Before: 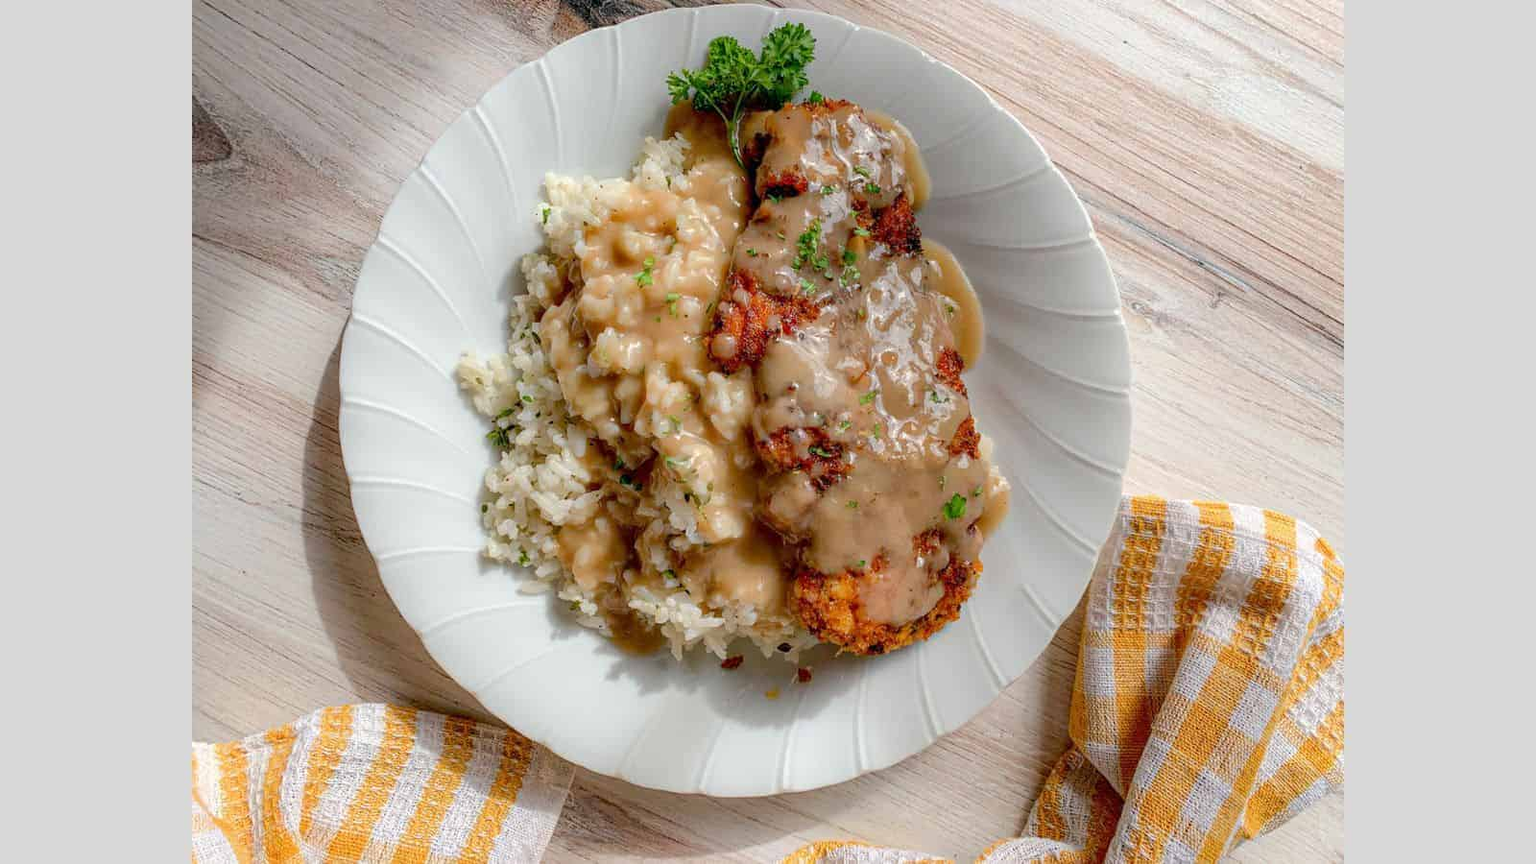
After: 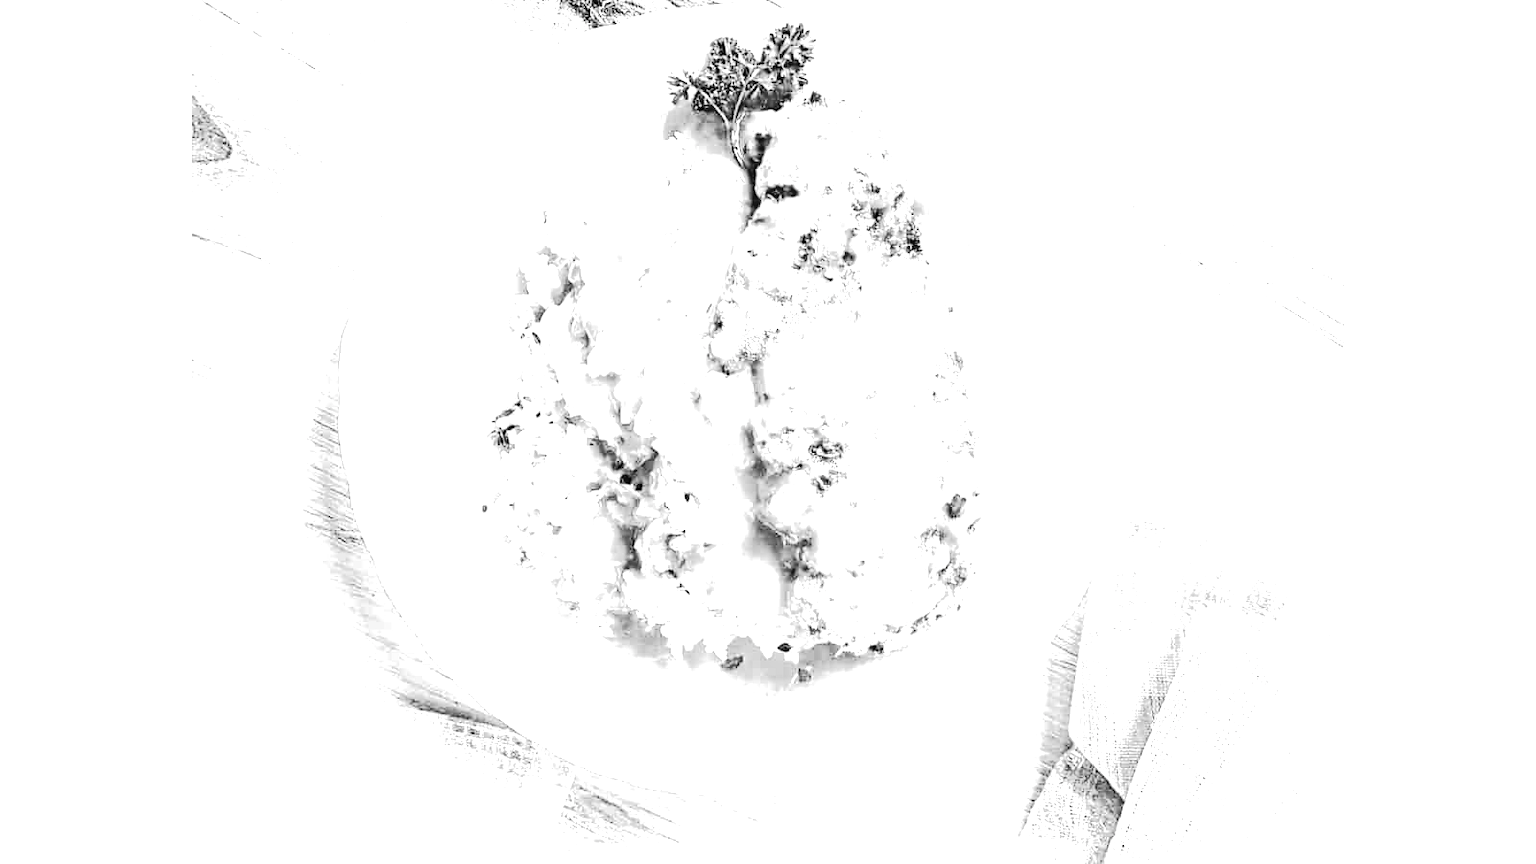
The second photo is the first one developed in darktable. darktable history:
local contrast: on, module defaults
highpass: sharpness 25.84%, contrast boost 14.94%
color balance rgb: linear chroma grading › shadows 32%, linear chroma grading › global chroma -2%, linear chroma grading › mid-tones 4%, perceptual saturation grading › global saturation -2%, perceptual saturation grading › highlights -8%, perceptual saturation grading › mid-tones 8%, perceptual saturation grading › shadows 4%, perceptual brilliance grading › highlights 8%, perceptual brilliance grading › mid-tones 4%, perceptual brilliance grading › shadows 2%, global vibrance 16%, saturation formula JzAzBz (2021)
white balance: red 8, blue 8
tone curve: curves: ch0 [(0, 0) (0.003, 0.001) (0.011, 0.001) (0.025, 0.001) (0.044, 0.001) (0.069, 0.003) (0.1, 0.007) (0.136, 0.013) (0.177, 0.032) (0.224, 0.083) (0.277, 0.157) (0.335, 0.237) (0.399, 0.334) (0.468, 0.446) (0.543, 0.562) (0.623, 0.683) (0.709, 0.801) (0.801, 0.869) (0.898, 0.918) (1, 1)], preserve colors none
